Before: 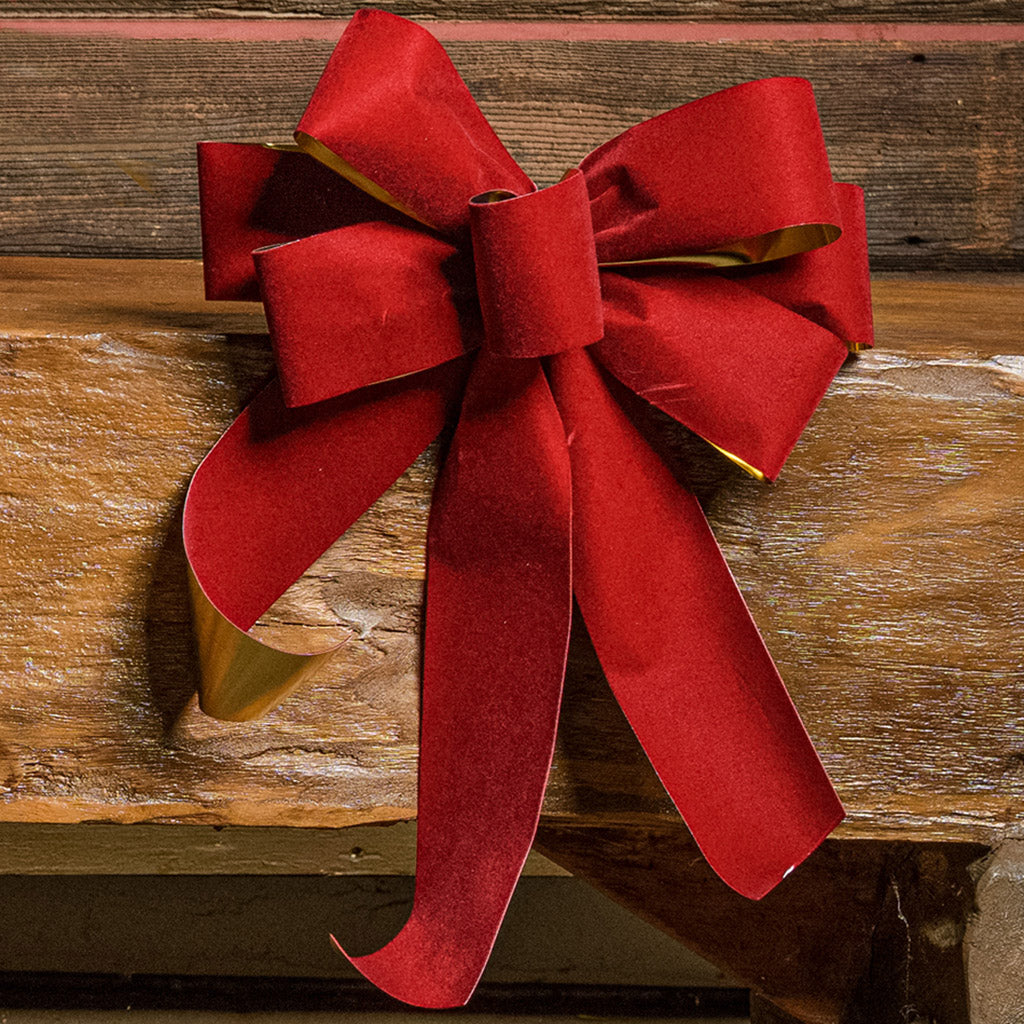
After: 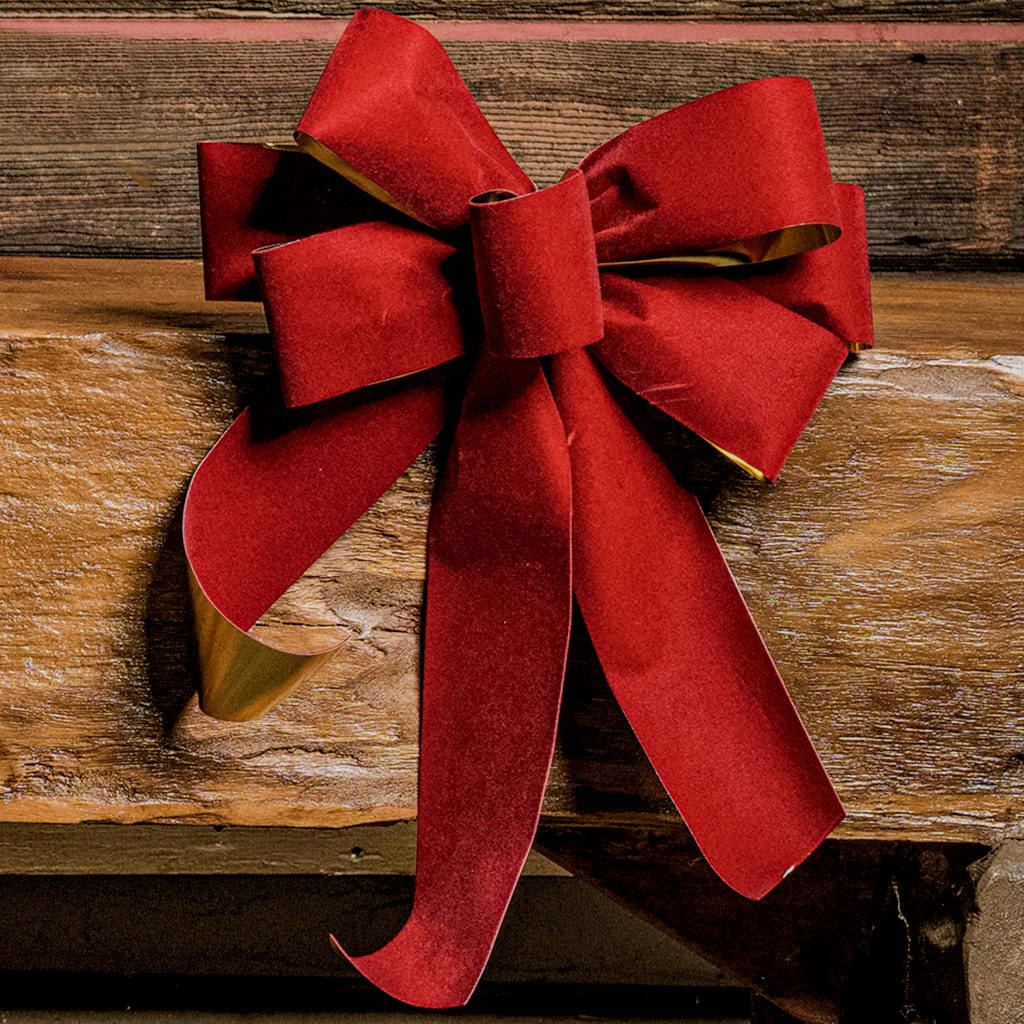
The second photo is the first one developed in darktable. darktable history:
local contrast: on, module defaults
white balance: red 1.009, blue 0.985
filmic rgb: black relative exposure -7.65 EV, white relative exposure 4.56 EV, hardness 3.61, contrast 1.05
